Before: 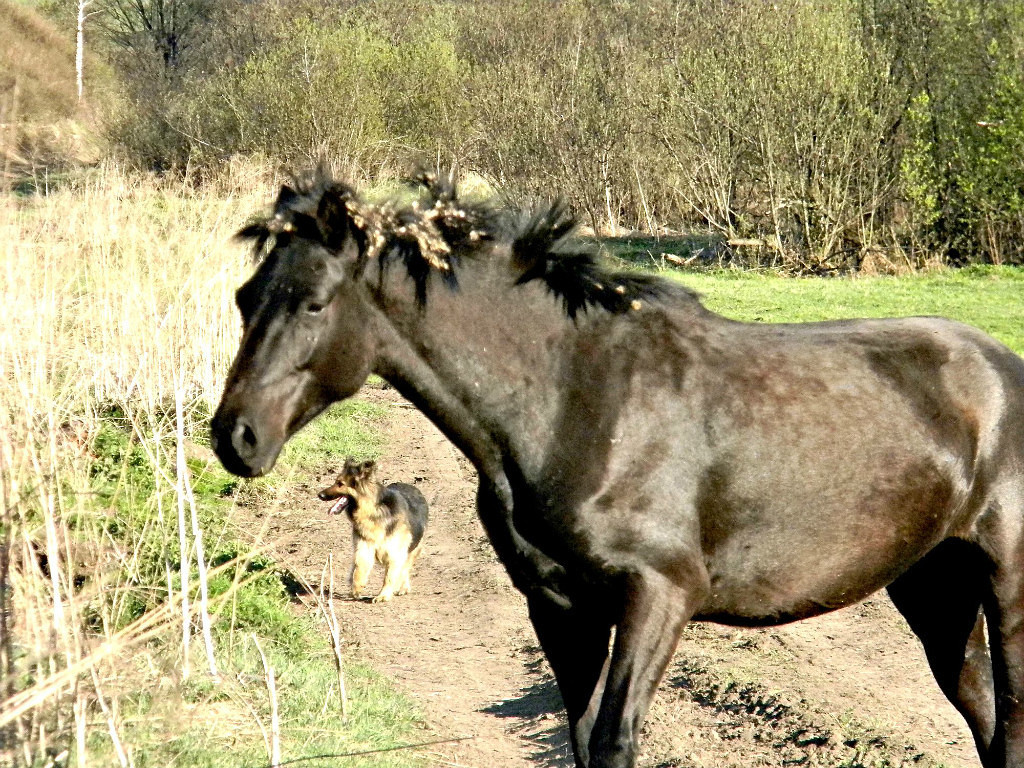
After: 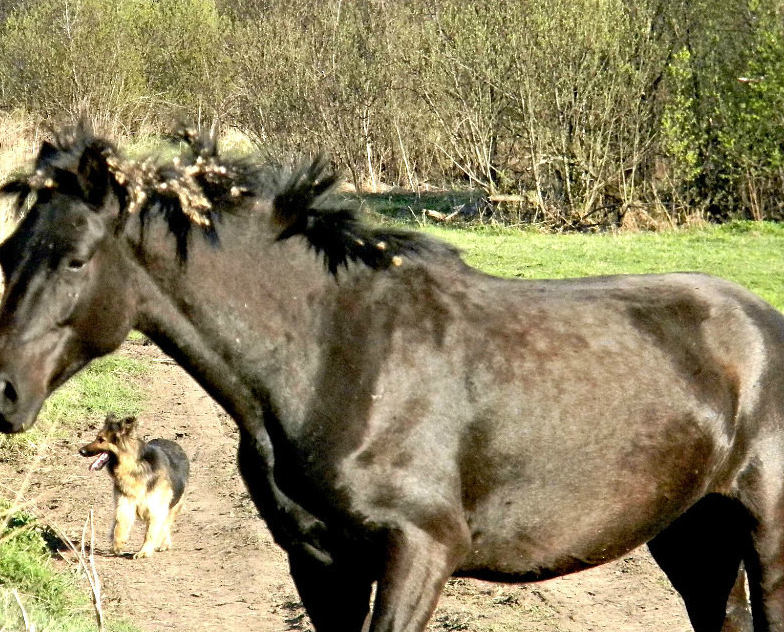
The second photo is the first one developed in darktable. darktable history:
crop: left 23.389%, top 5.848%, bottom 11.857%
